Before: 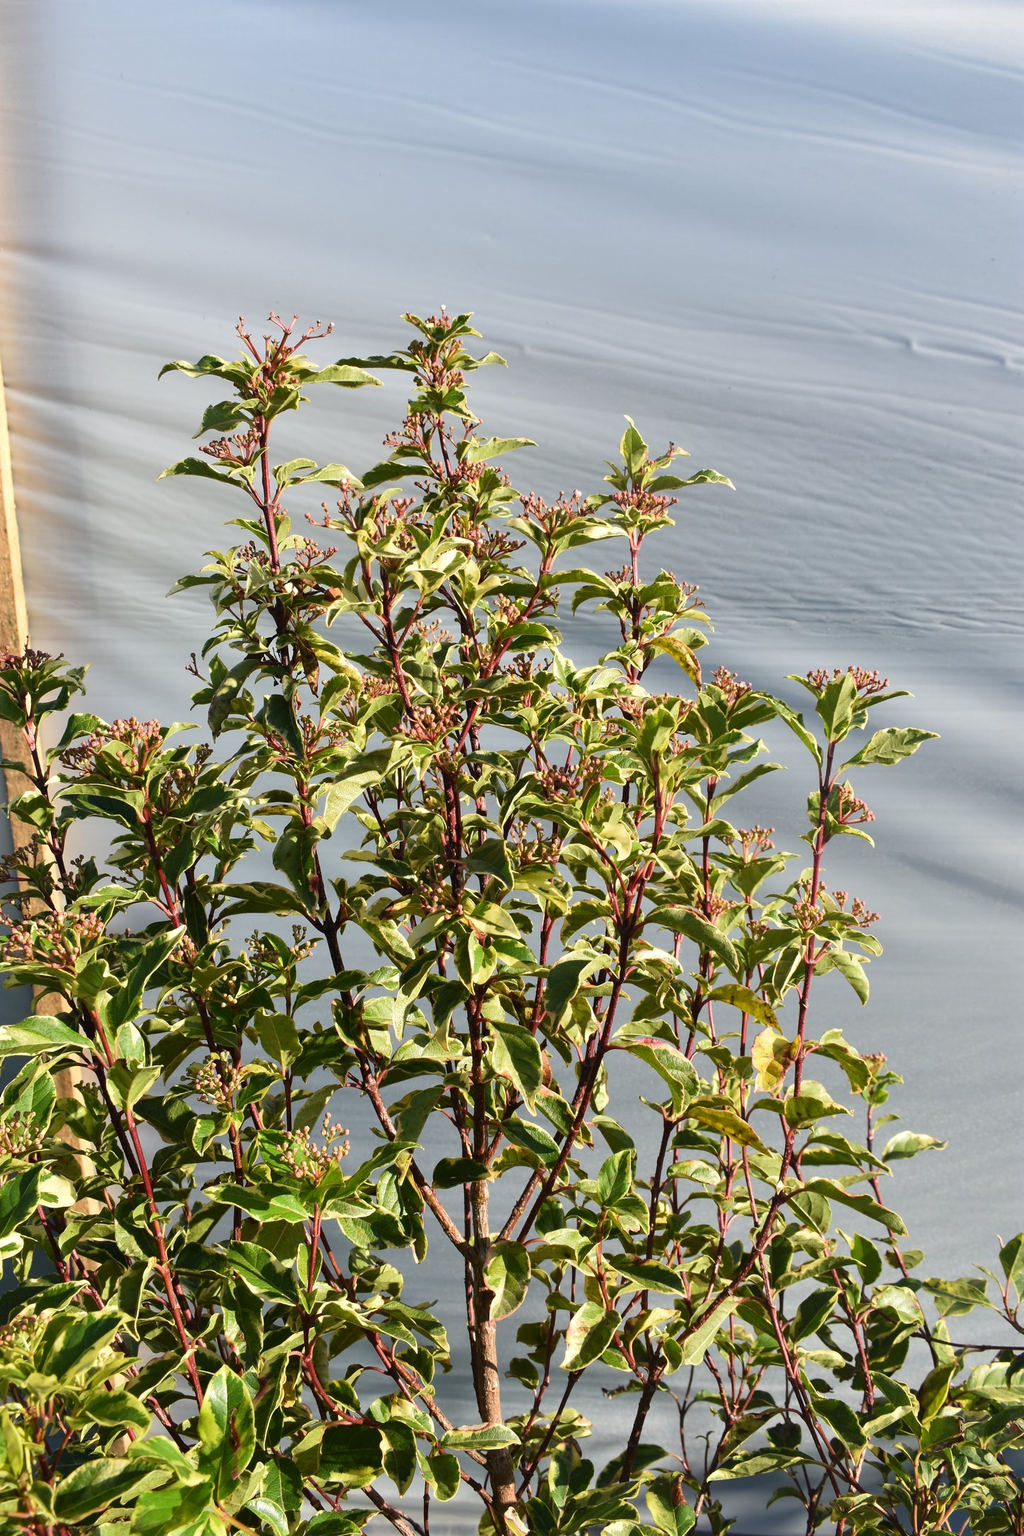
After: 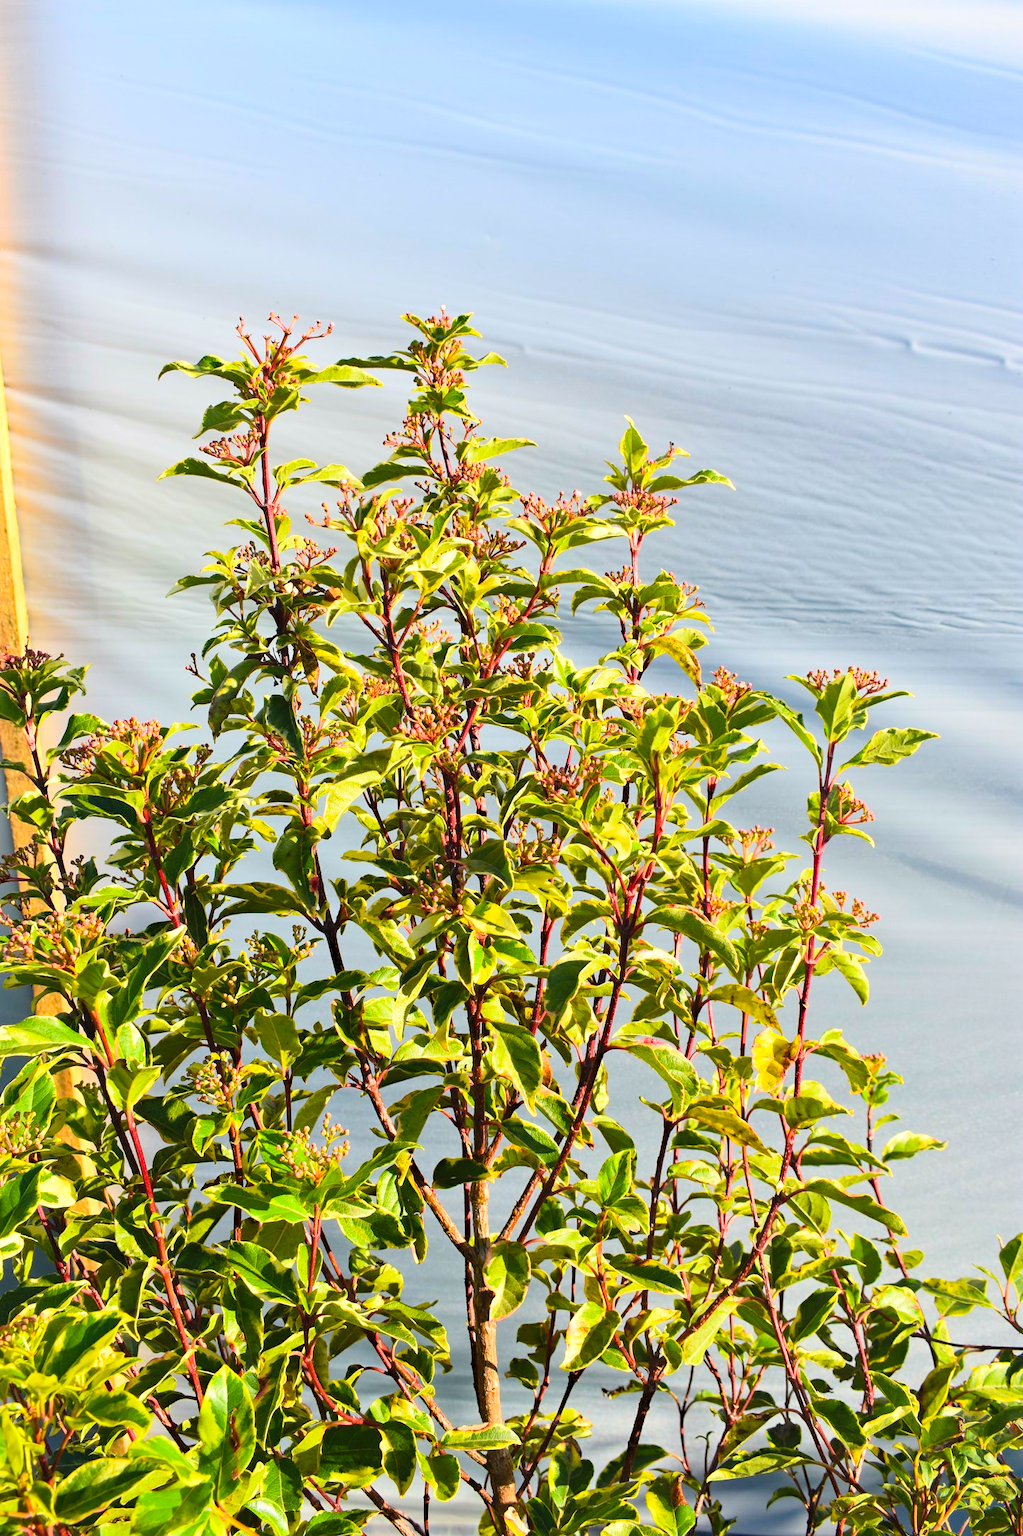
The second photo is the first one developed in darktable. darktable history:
global tonemap: drago (0.7, 100)
contrast brightness saturation: contrast 0.18, saturation 0.3
color balance rgb: perceptual saturation grading › global saturation 20%, global vibrance 20%
haze removal: compatibility mode true, adaptive false
